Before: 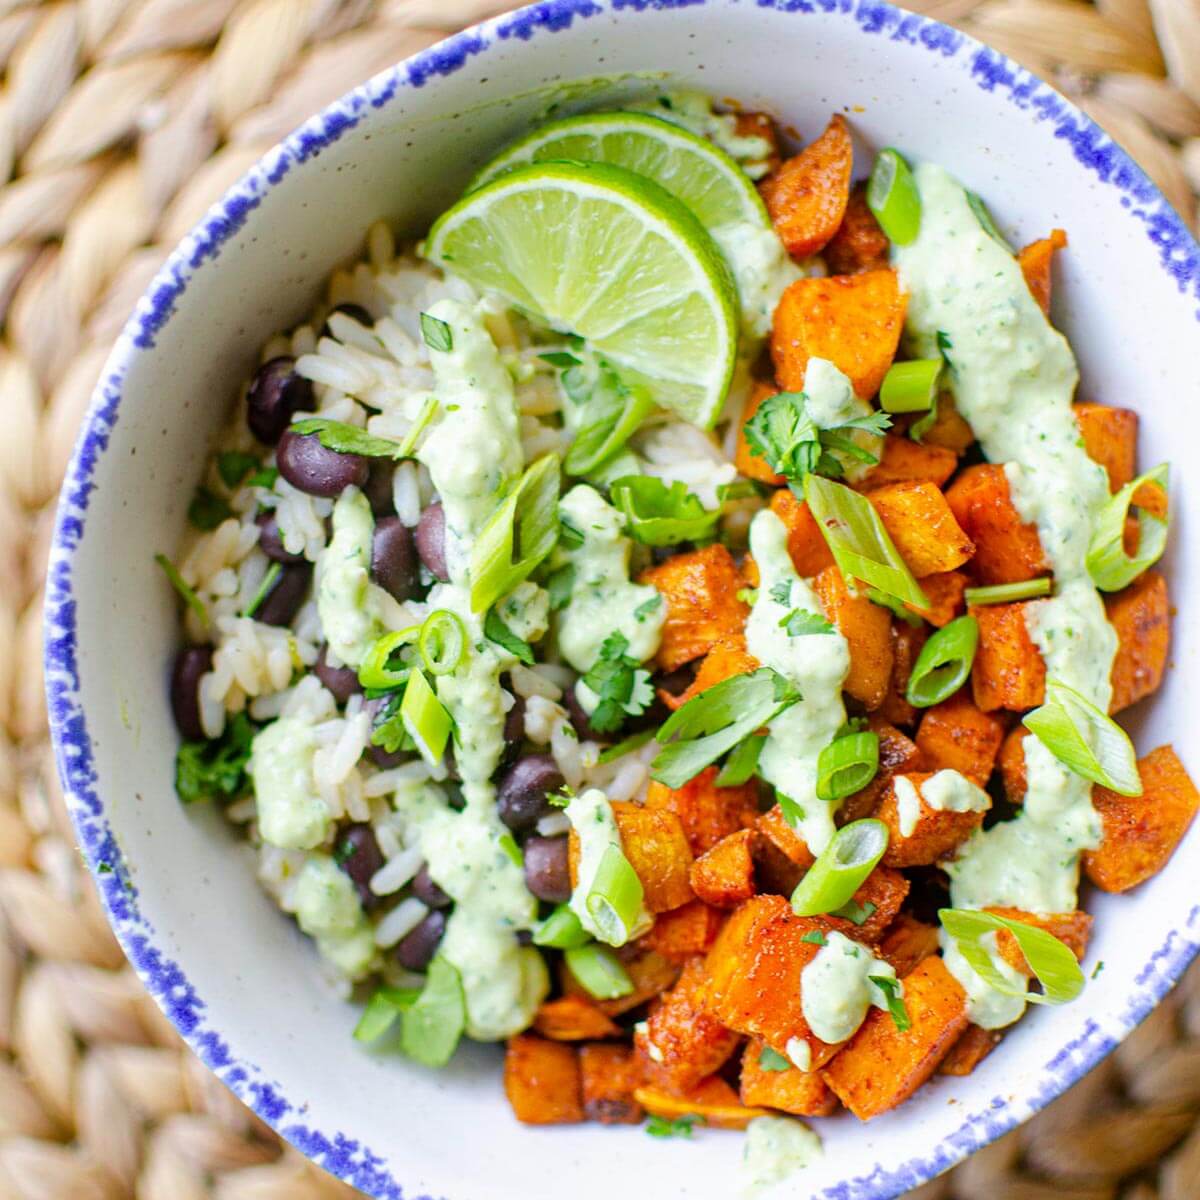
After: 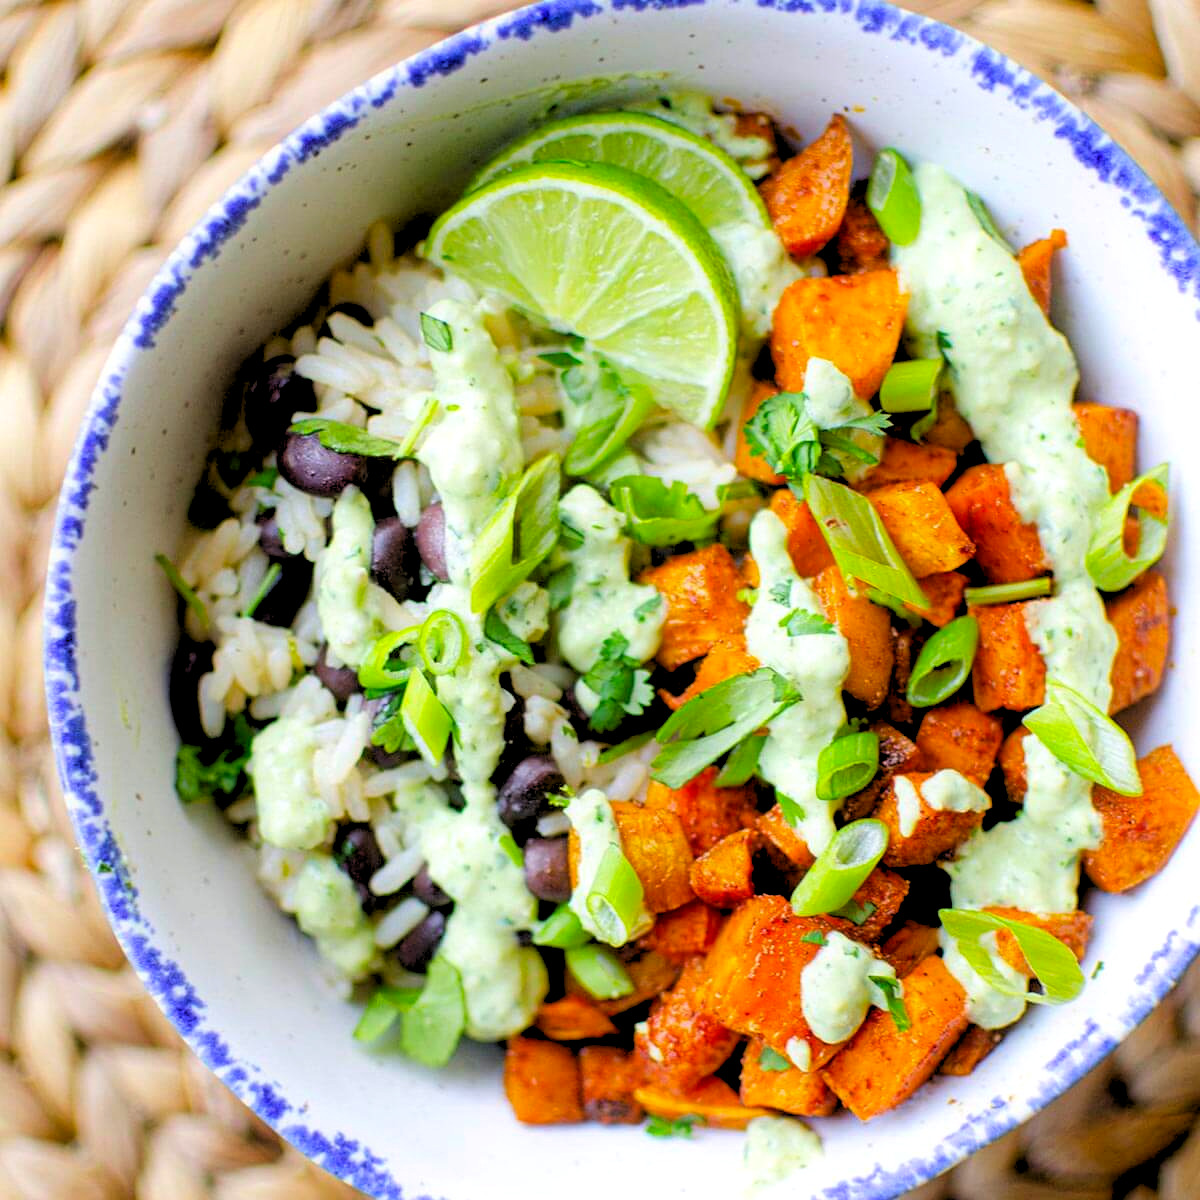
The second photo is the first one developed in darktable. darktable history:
contrast equalizer: y [[0.5, 0.486, 0.447, 0.446, 0.489, 0.5], [0.5 ×6], [0.5 ×6], [0 ×6], [0 ×6]]
rgb levels: levels [[0.034, 0.472, 0.904], [0, 0.5, 1], [0, 0.5, 1]]
color balance rgb: global vibrance 10%
contrast brightness saturation: contrast 0.04, saturation 0.16
